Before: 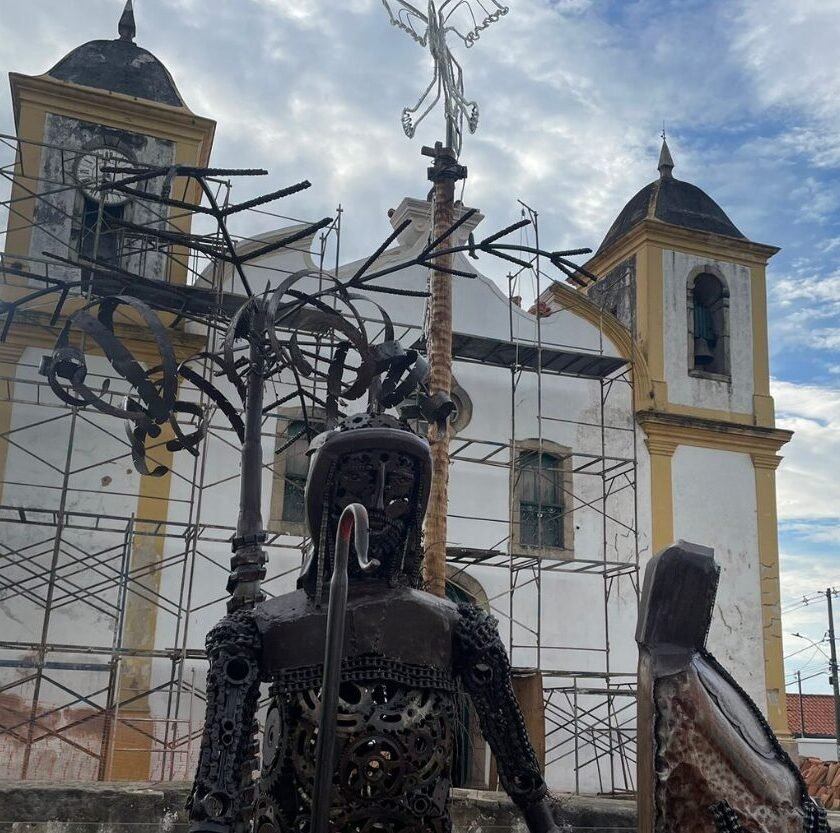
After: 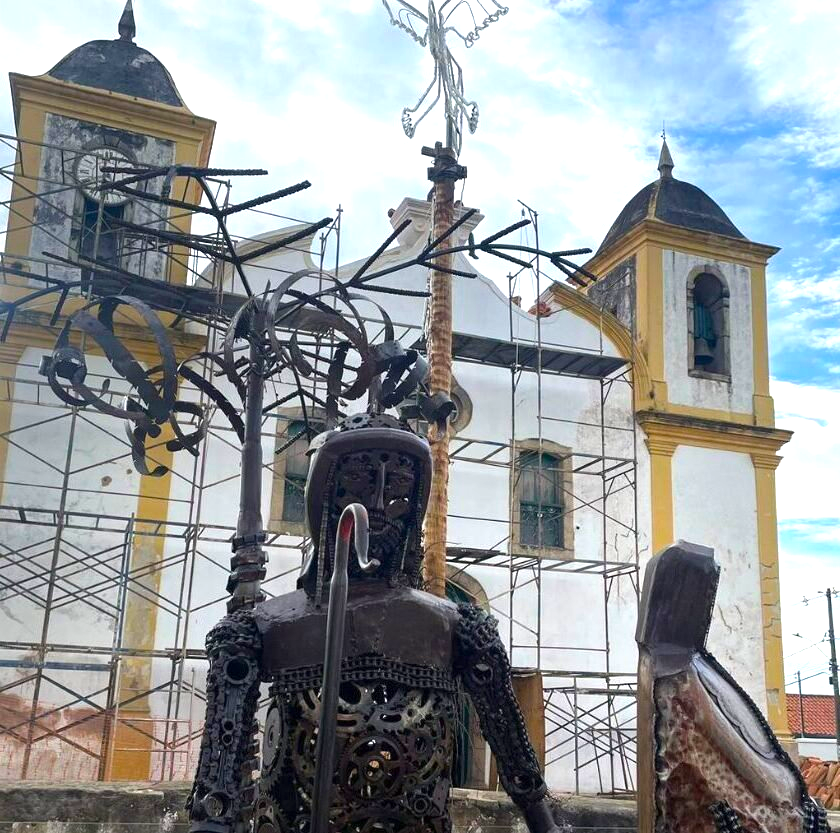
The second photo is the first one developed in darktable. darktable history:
color balance rgb: linear chroma grading › global chroma 14.443%, perceptual saturation grading › global saturation 14.746%, global vibrance 15.067%
tone equalizer: on, module defaults
exposure: exposure 0.923 EV, compensate highlight preservation false
